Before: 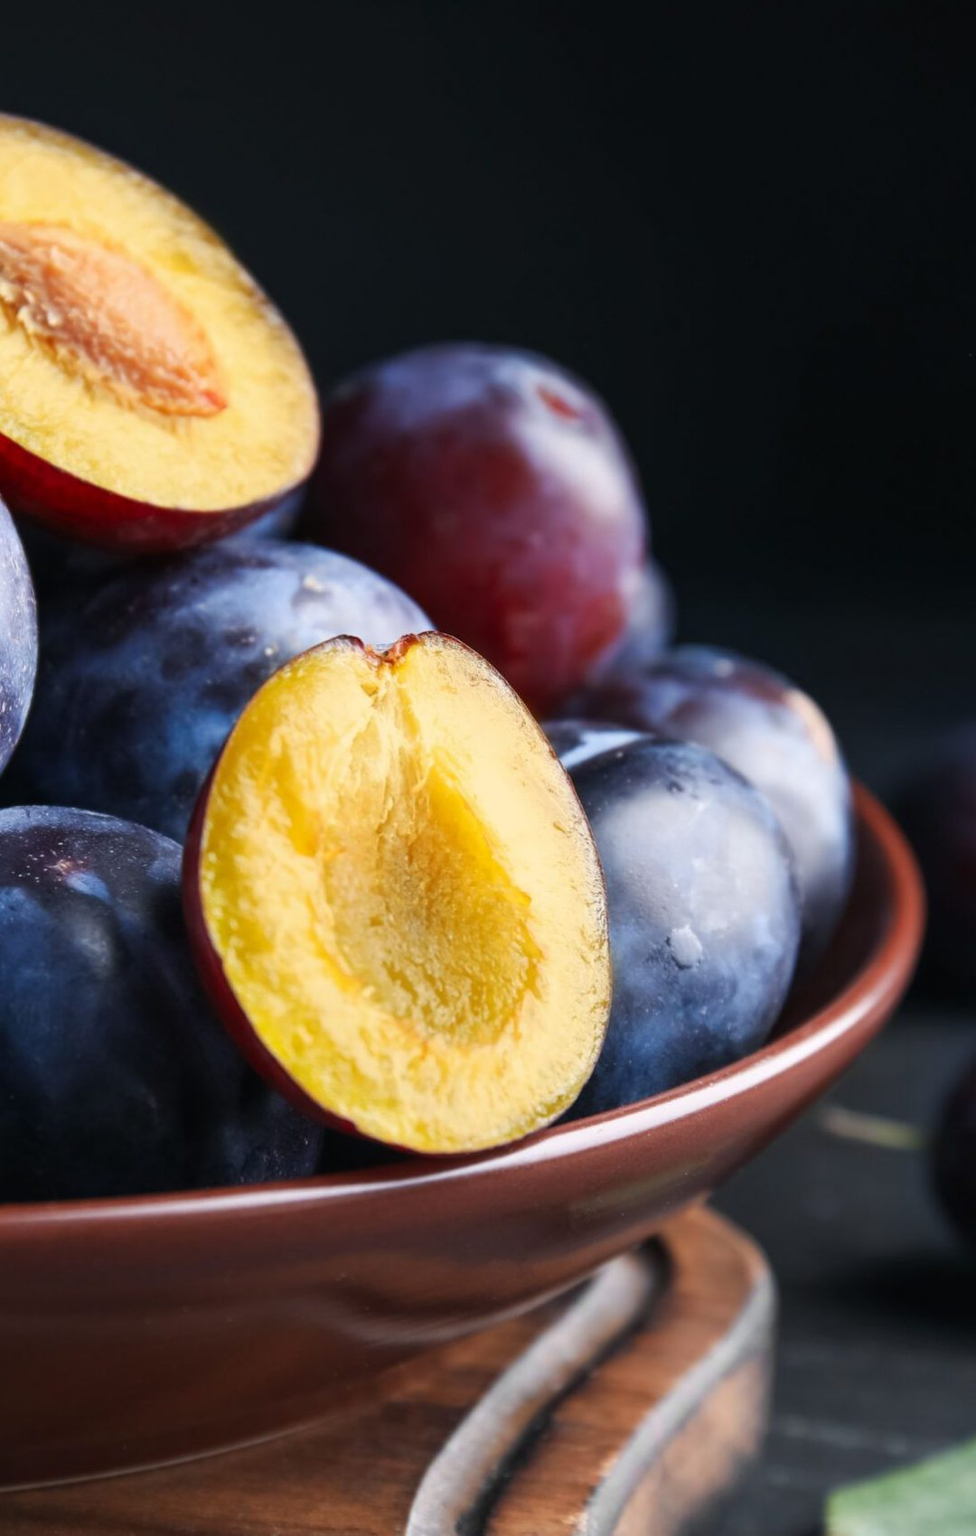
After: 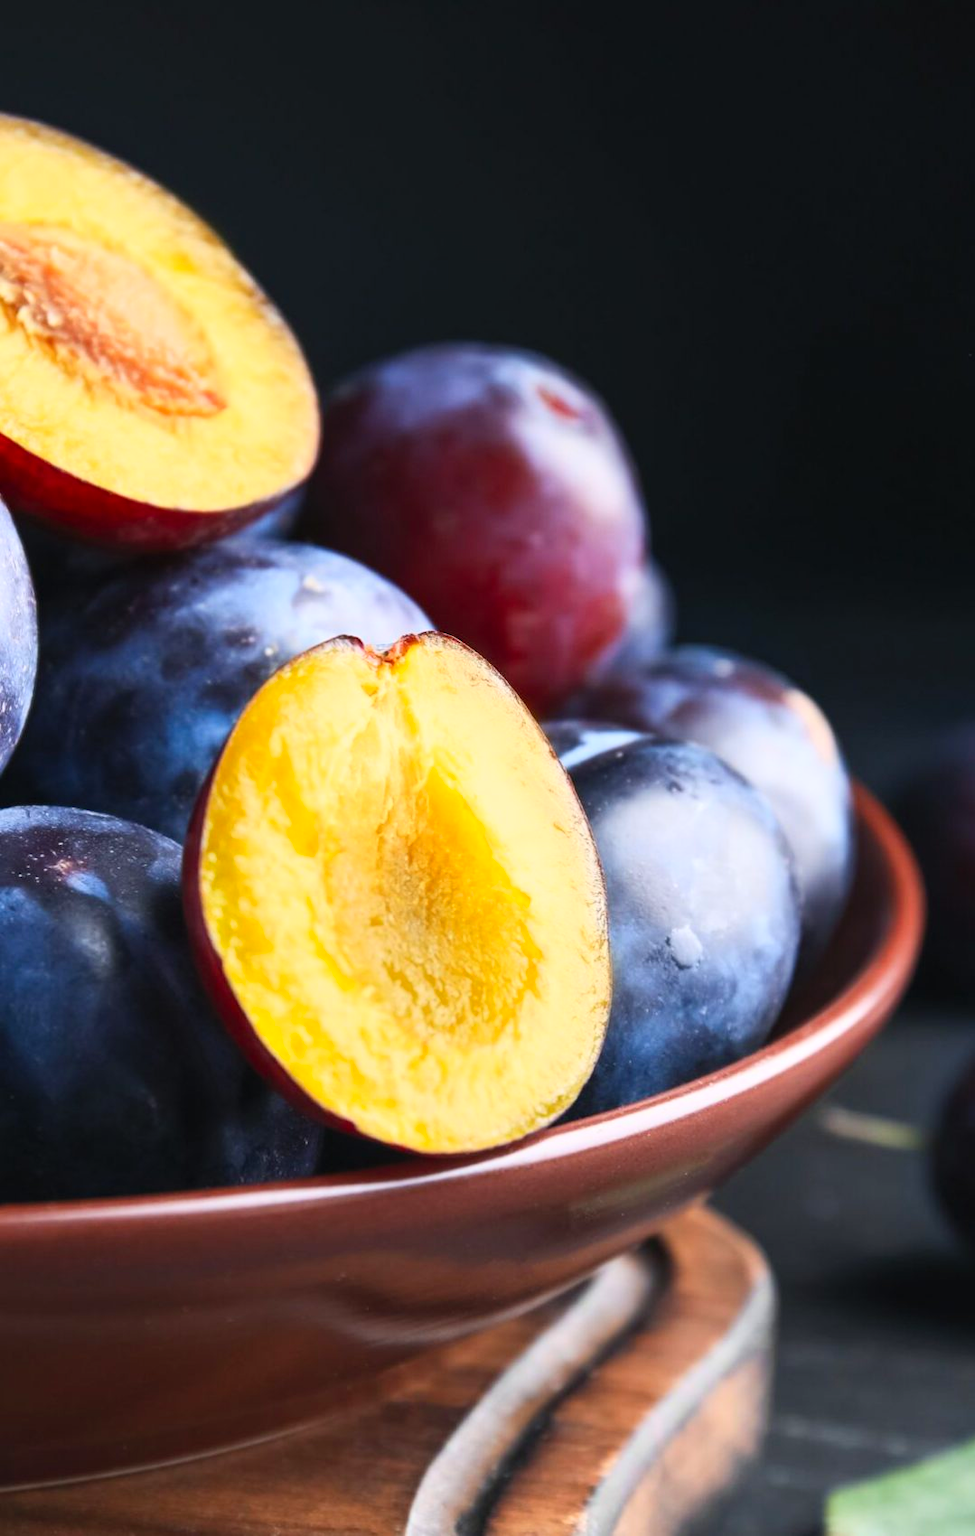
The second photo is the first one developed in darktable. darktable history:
contrast brightness saturation: contrast 0.203, brightness 0.168, saturation 0.228
